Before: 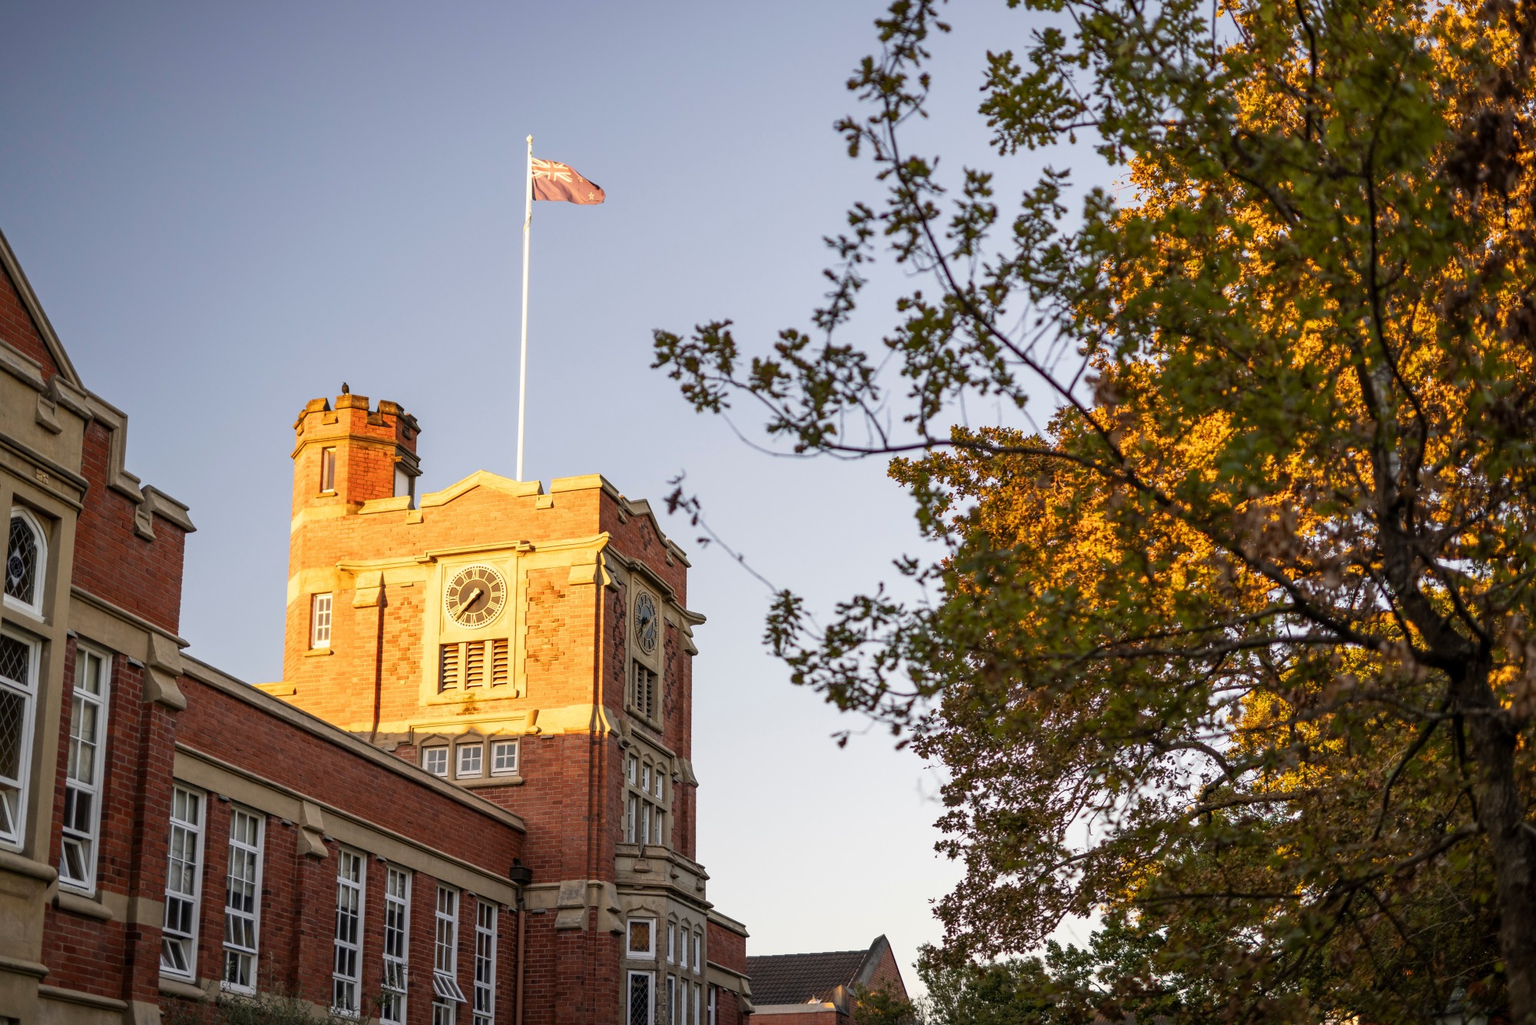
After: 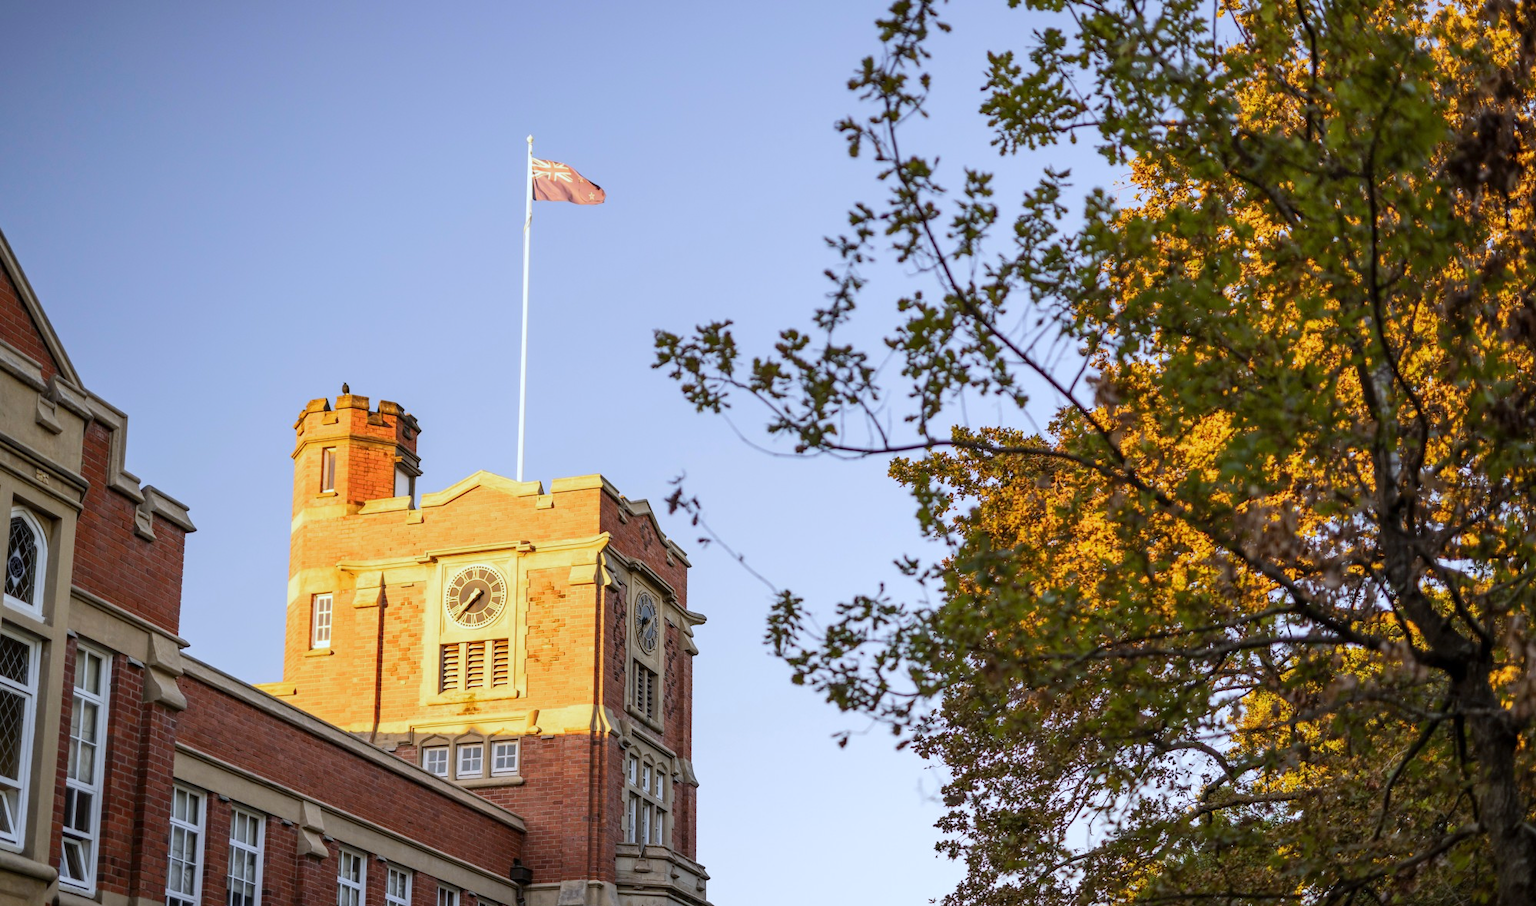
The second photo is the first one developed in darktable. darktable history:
crop and rotate: top 0%, bottom 11.49%
white balance: red 0.931, blue 1.11
base curve: curves: ch0 [(0, 0) (0.262, 0.32) (0.722, 0.705) (1, 1)]
